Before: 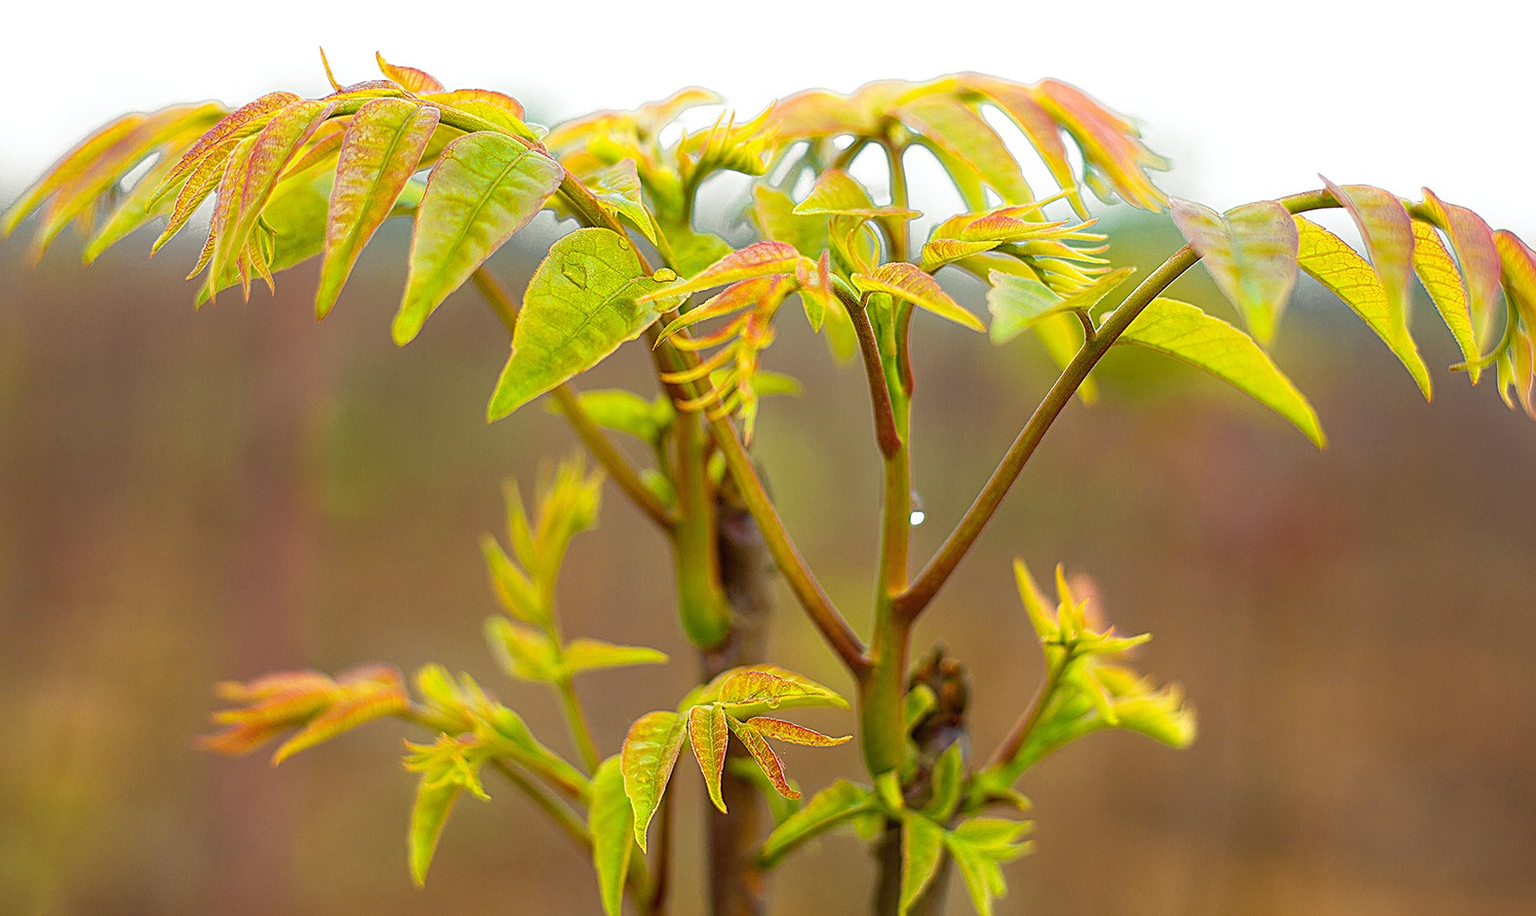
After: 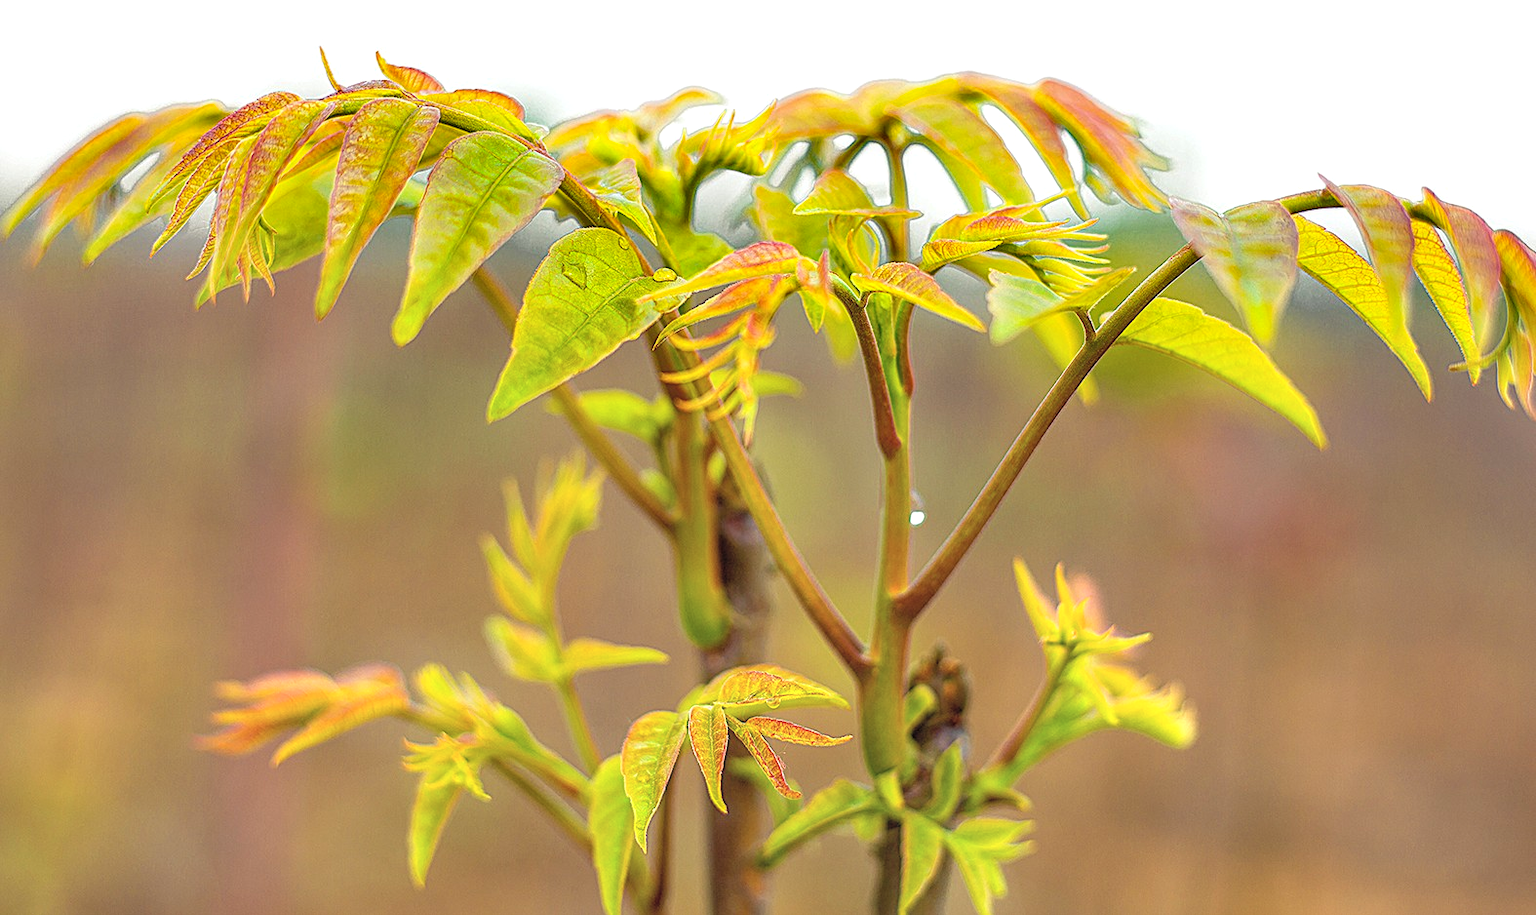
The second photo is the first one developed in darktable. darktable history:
shadows and highlights: shadows 25.5, highlights -47.94, soften with gaussian
local contrast: on, module defaults
contrast brightness saturation: brightness 0.277
